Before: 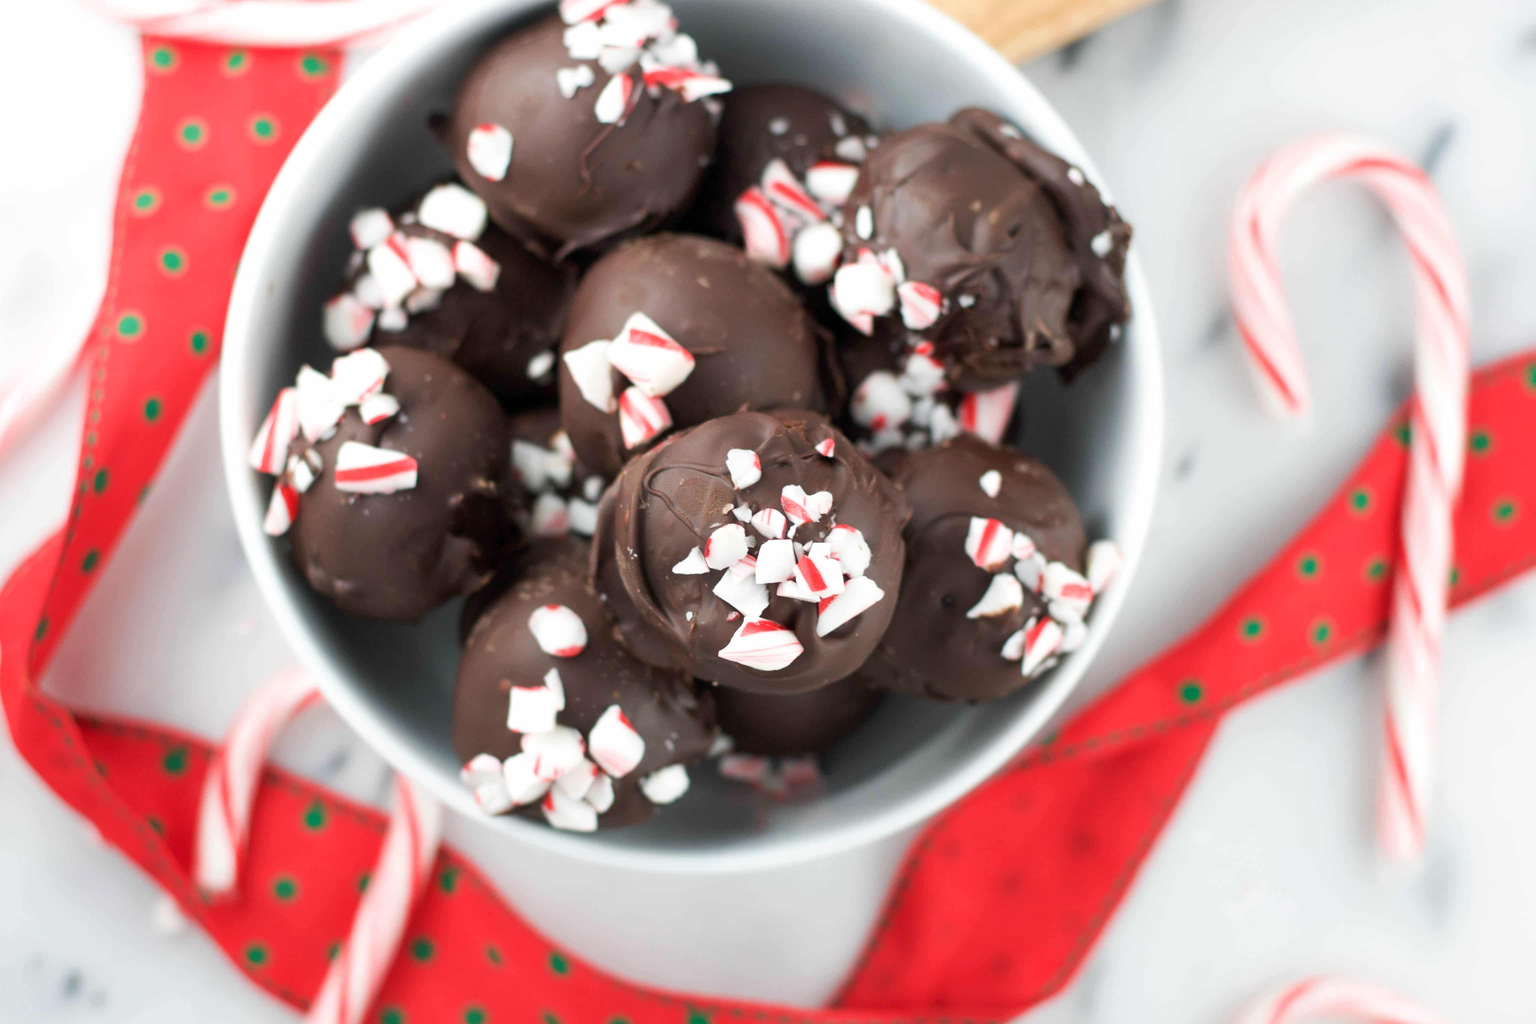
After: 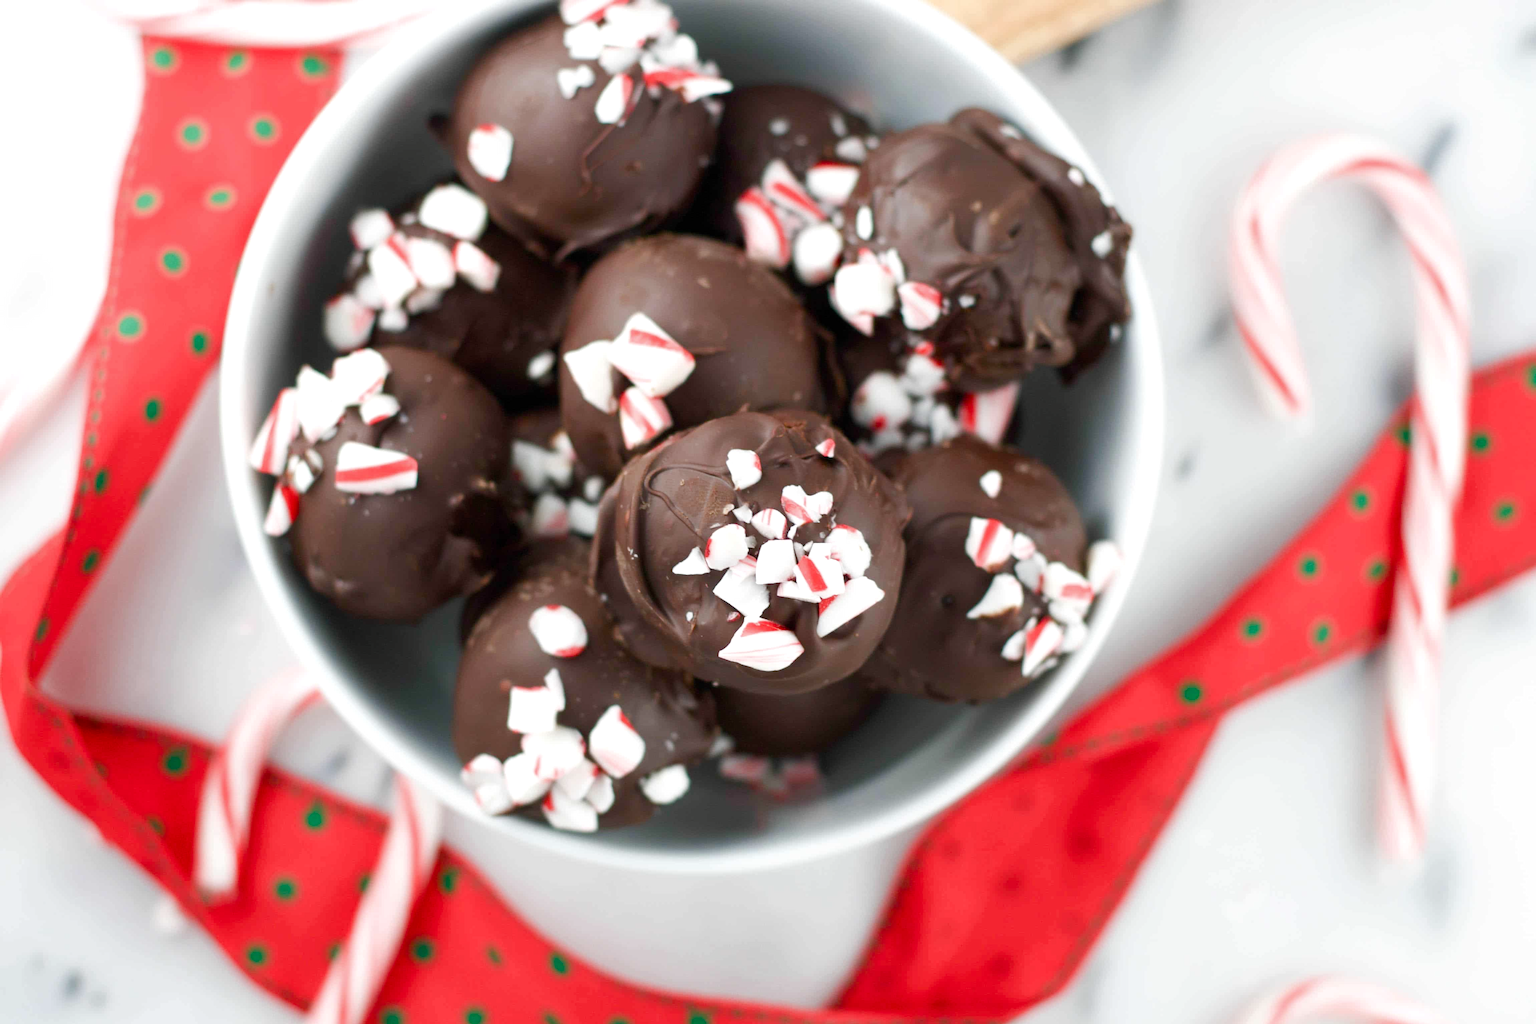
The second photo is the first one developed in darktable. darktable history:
color balance rgb: shadows lift › chroma 0.712%, shadows lift › hue 114.25°, linear chroma grading › global chroma 0.524%, perceptual saturation grading › global saturation 20%, perceptual saturation grading › highlights -50.058%, perceptual saturation grading › shadows 30.256%, contrast 4.058%
